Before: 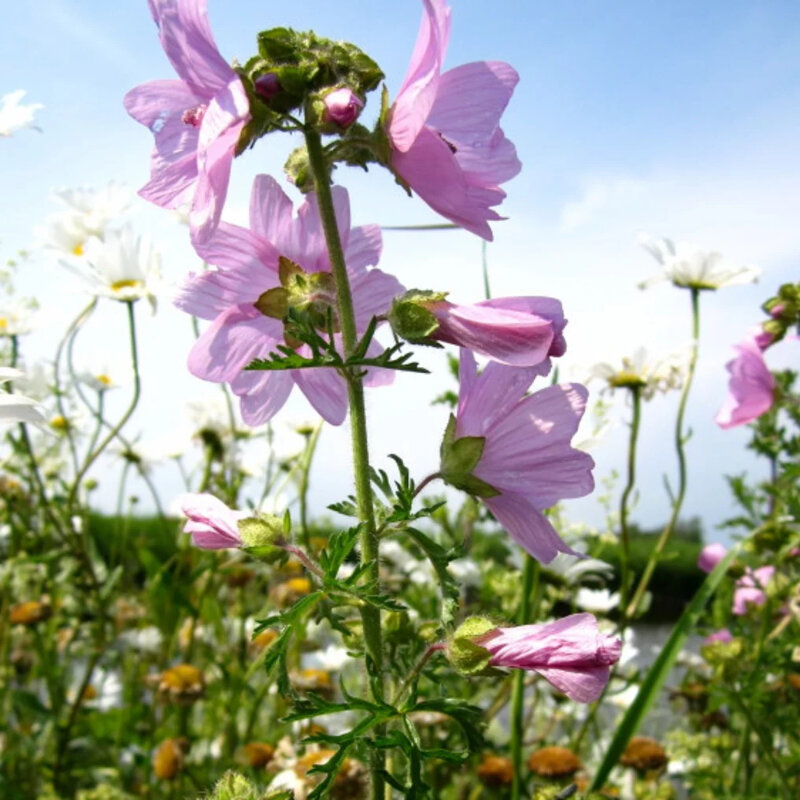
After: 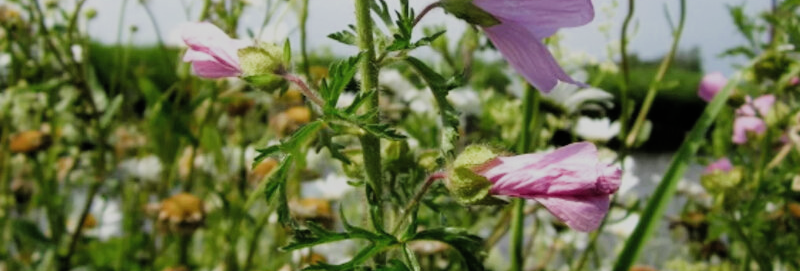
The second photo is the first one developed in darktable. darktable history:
crop and rotate: top 59.076%, bottom 6.935%
filmic rgb: black relative exposure -7.65 EV, white relative exposure 4.56 EV, hardness 3.61, add noise in highlights 0.001, preserve chrominance max RGB, color science v3 (2019), use custom middle-gray values true, contrast in highlights soft
